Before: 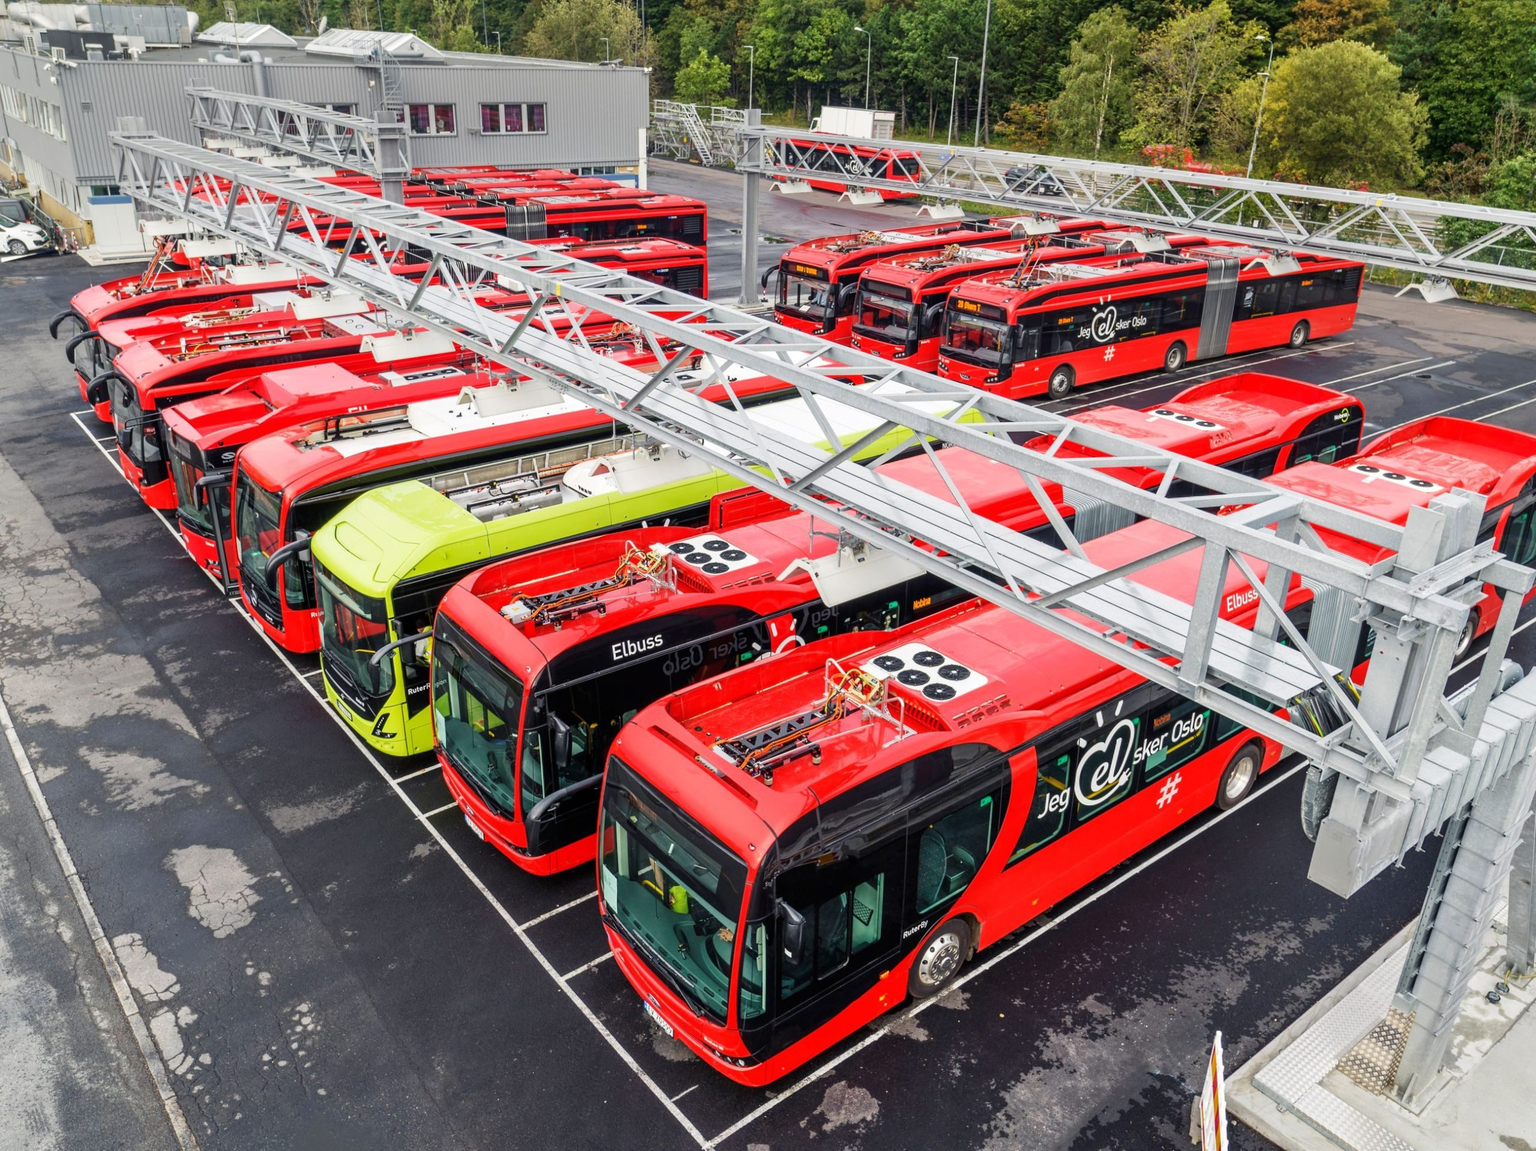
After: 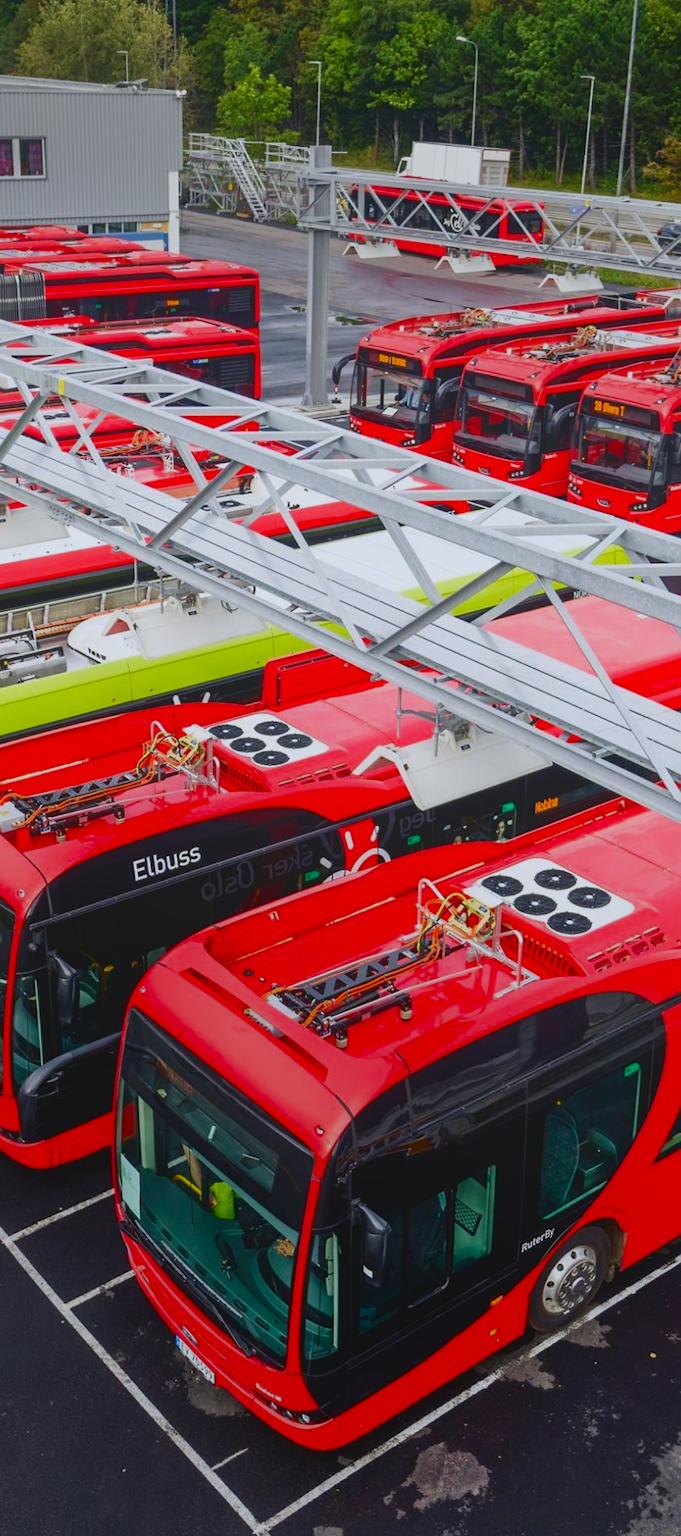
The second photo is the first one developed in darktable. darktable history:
crop: left 33.36%, right 33.36%
white balance: red 0.974, blue 1.044
local contrast: detail 69%
contrast brightness saturation: contrast 0.07, brightness -0.14, saturation 0.11
tone equalizer: on, module defaults
